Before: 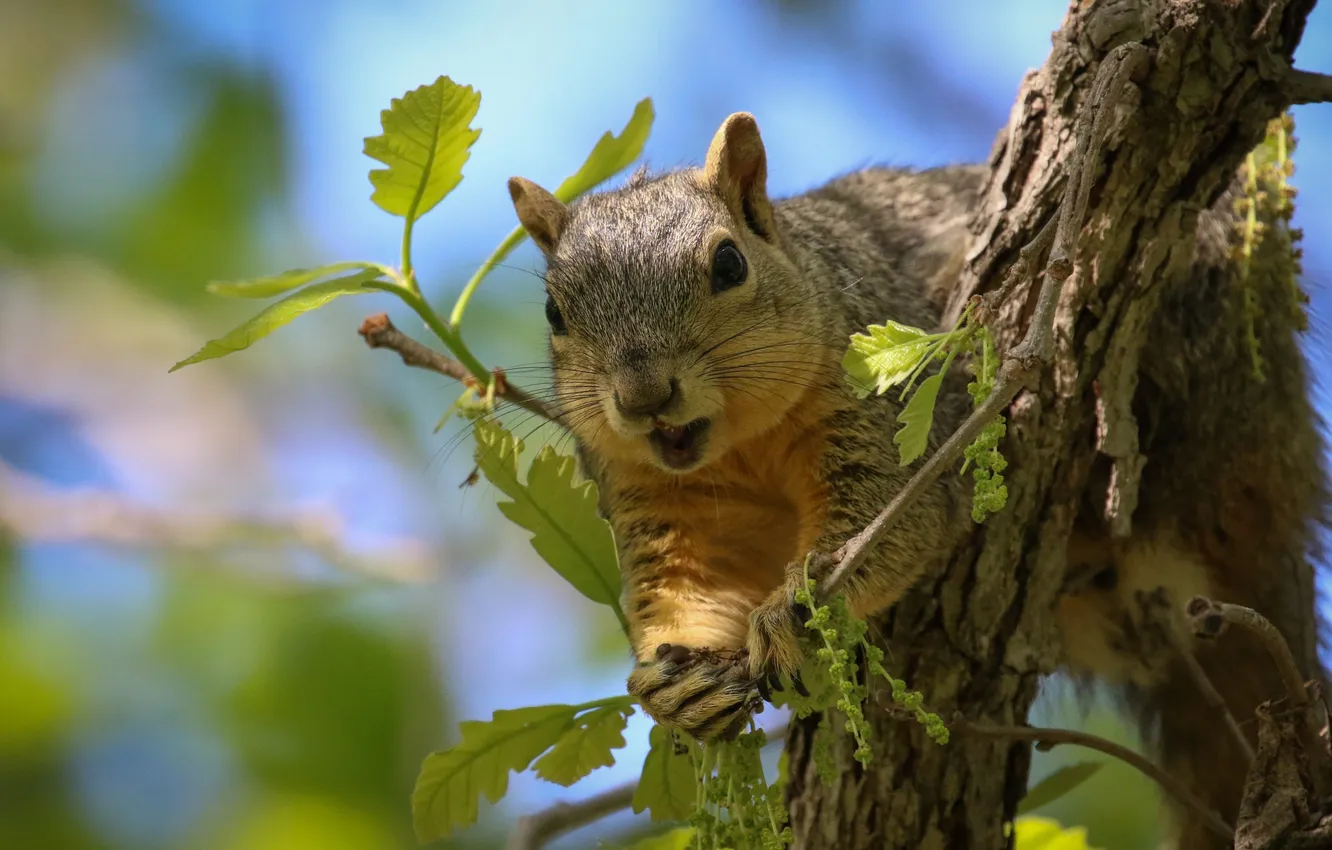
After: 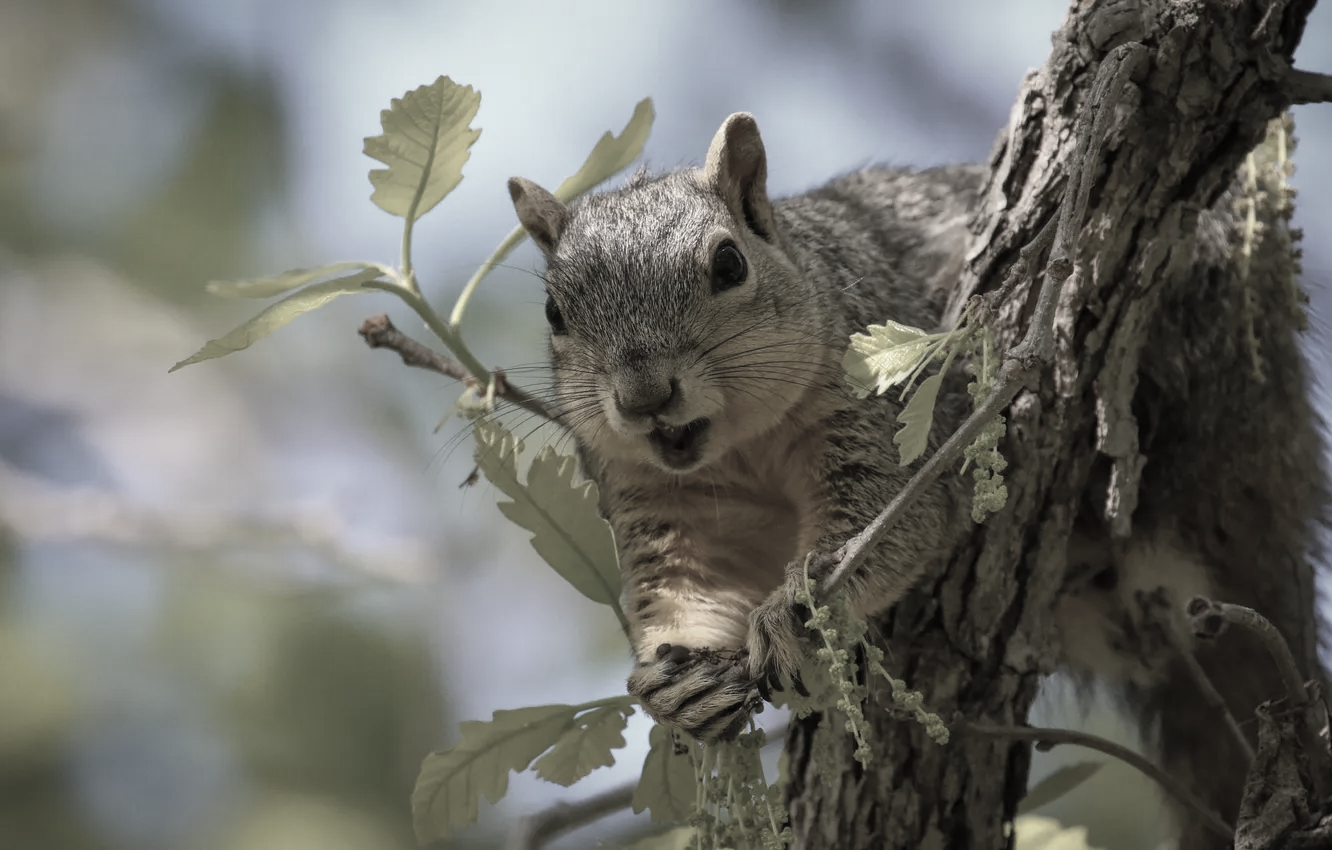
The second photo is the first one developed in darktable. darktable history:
color correction: saturation 0.2
color balance: output saturation 120%
color balance rgb: on, module defaults
